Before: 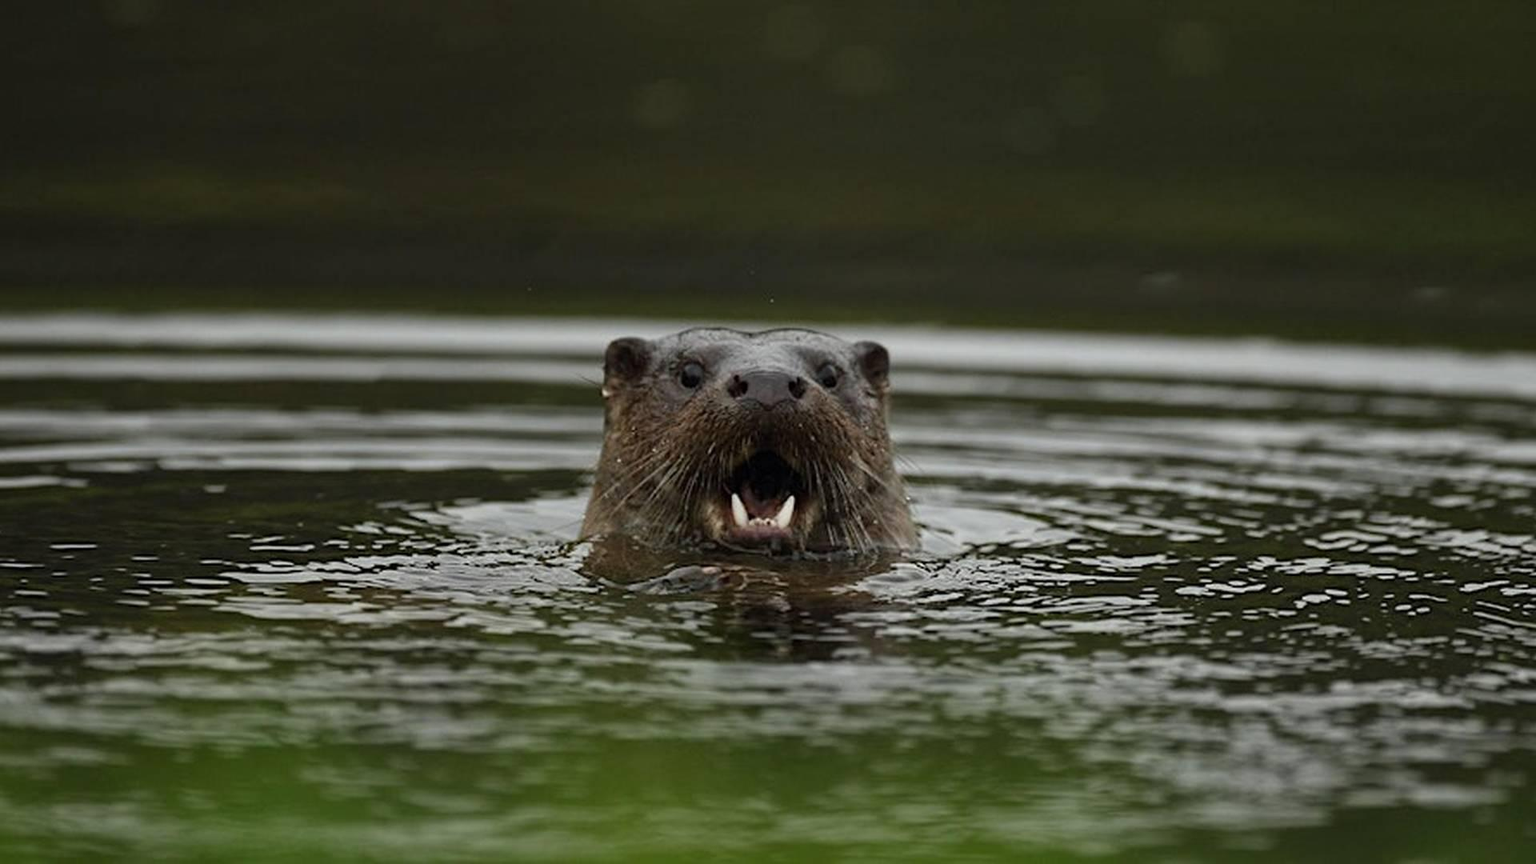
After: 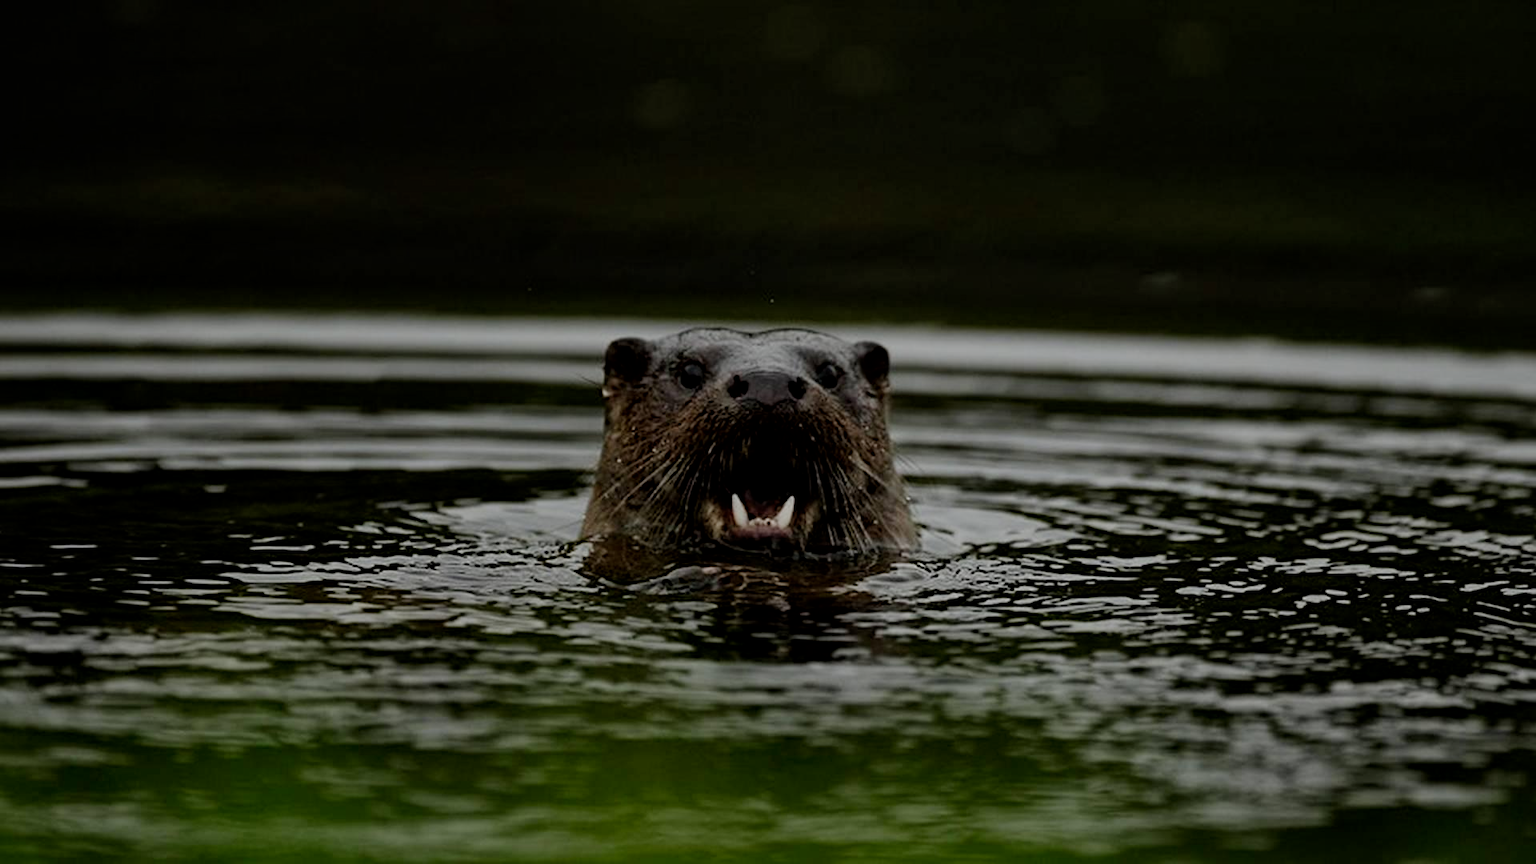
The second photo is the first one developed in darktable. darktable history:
filmic rgb: middle gray luminance 29%, black relative exposure -10.3 EV, white relative exposure 5.5 EV, threshold 6 EV, target black luminance 0%, hardness 3.95, latitude 2.04%, contrast 1.132, highlights saturation mix 5%, shadows ↔ highlights balance 15.11%, preserve chrominance no, color science v3 (2019), use custom middle-gray values true, iterations of high-quality reconstruction 0, enable highlight reconstruction true
local contrast: mode bilateral grid, contrast 20, coarseness 50, detail 120%, midtone range 0.2
